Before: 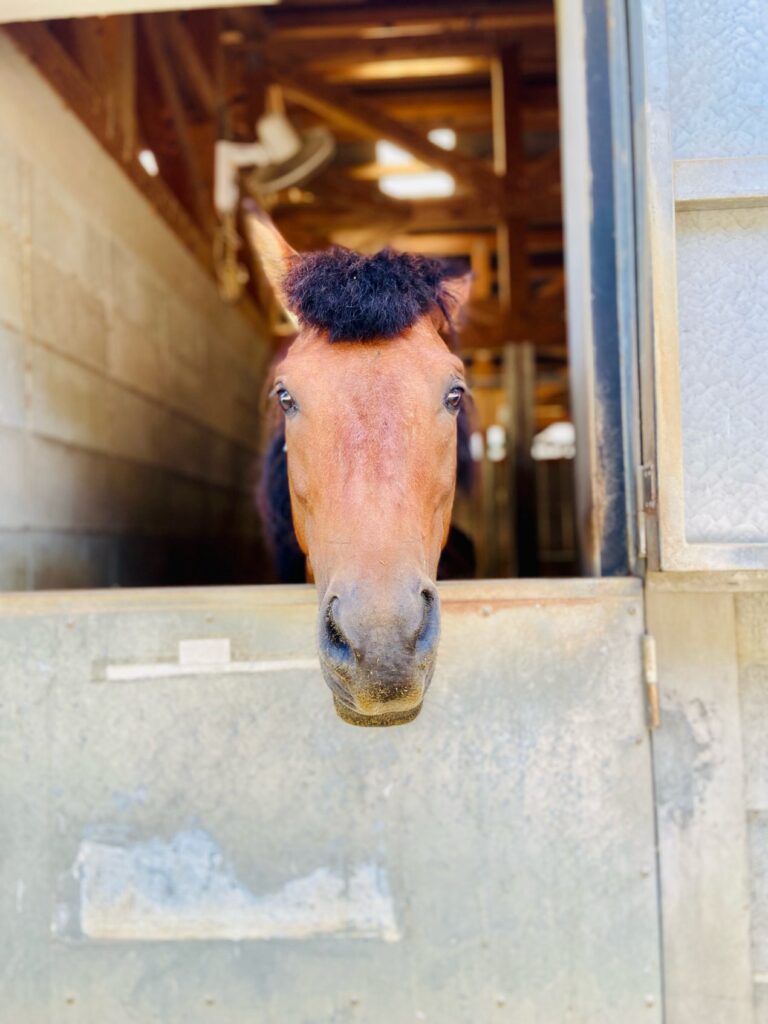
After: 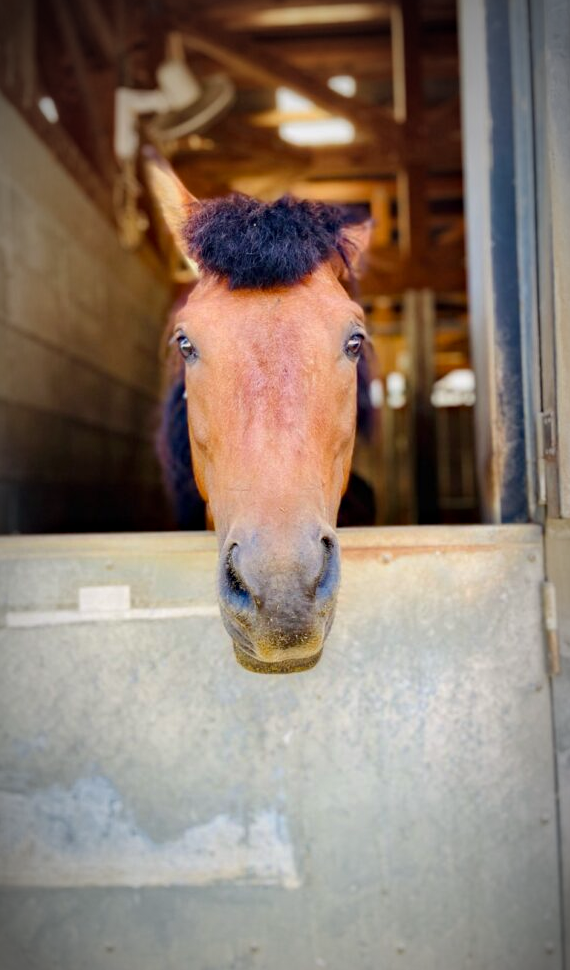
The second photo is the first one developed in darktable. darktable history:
vignetting: fall-off start 67.5%, fall-off radius 67.23%, brightness -0.813, automatic ratio true
crop and rotate: left 13.15%, top 5.251%, right 12.609%
haze removal: compatibility mode true, adaptive false
